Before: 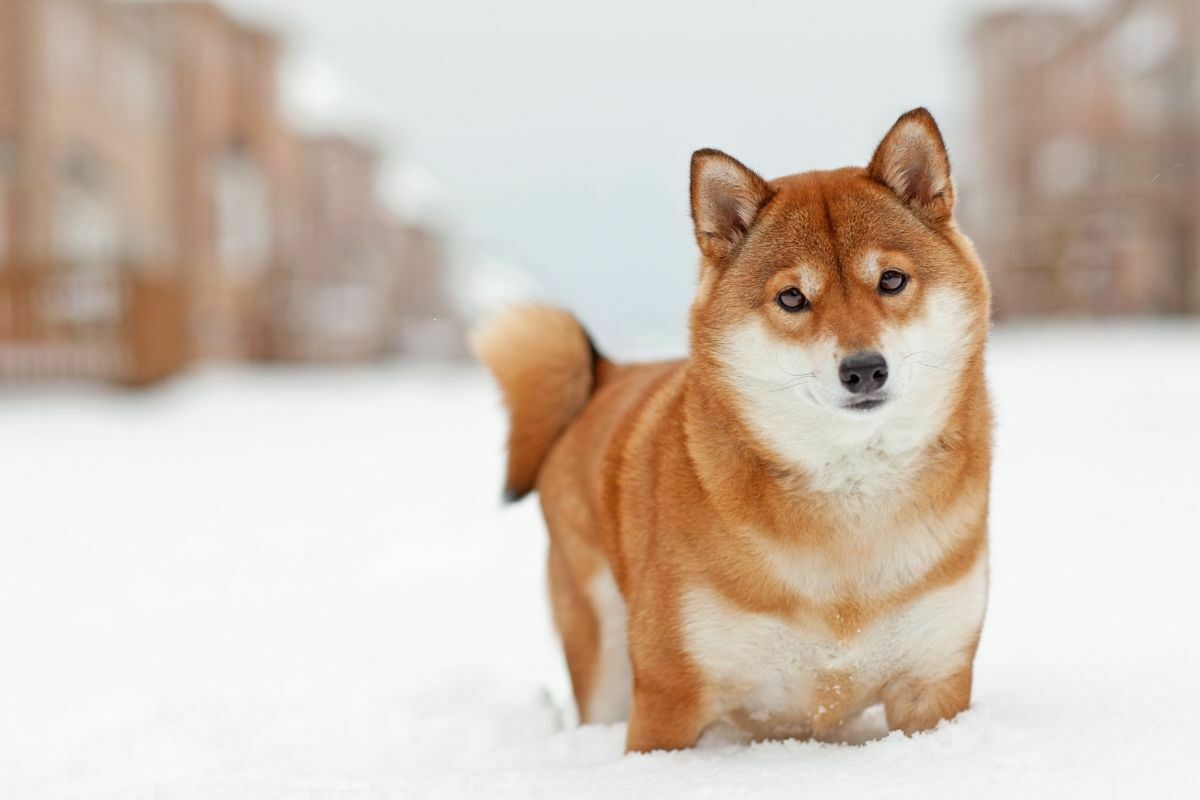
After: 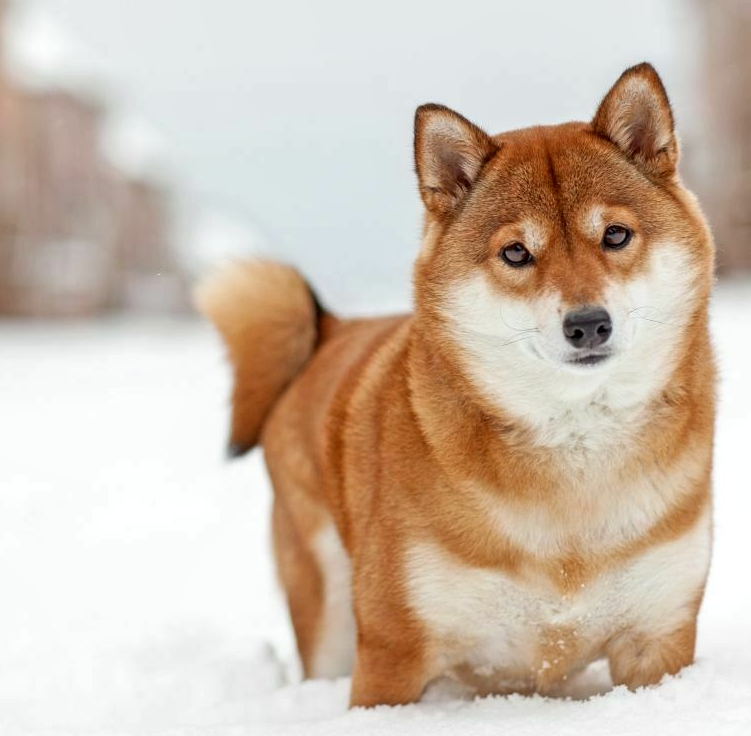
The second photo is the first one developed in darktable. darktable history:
tone equalizer: on, module defaults
local contrast: on, module defaults
crop and rotate: left 23.015%, top 5.643%, right 14.322%, bottom 2.3%
